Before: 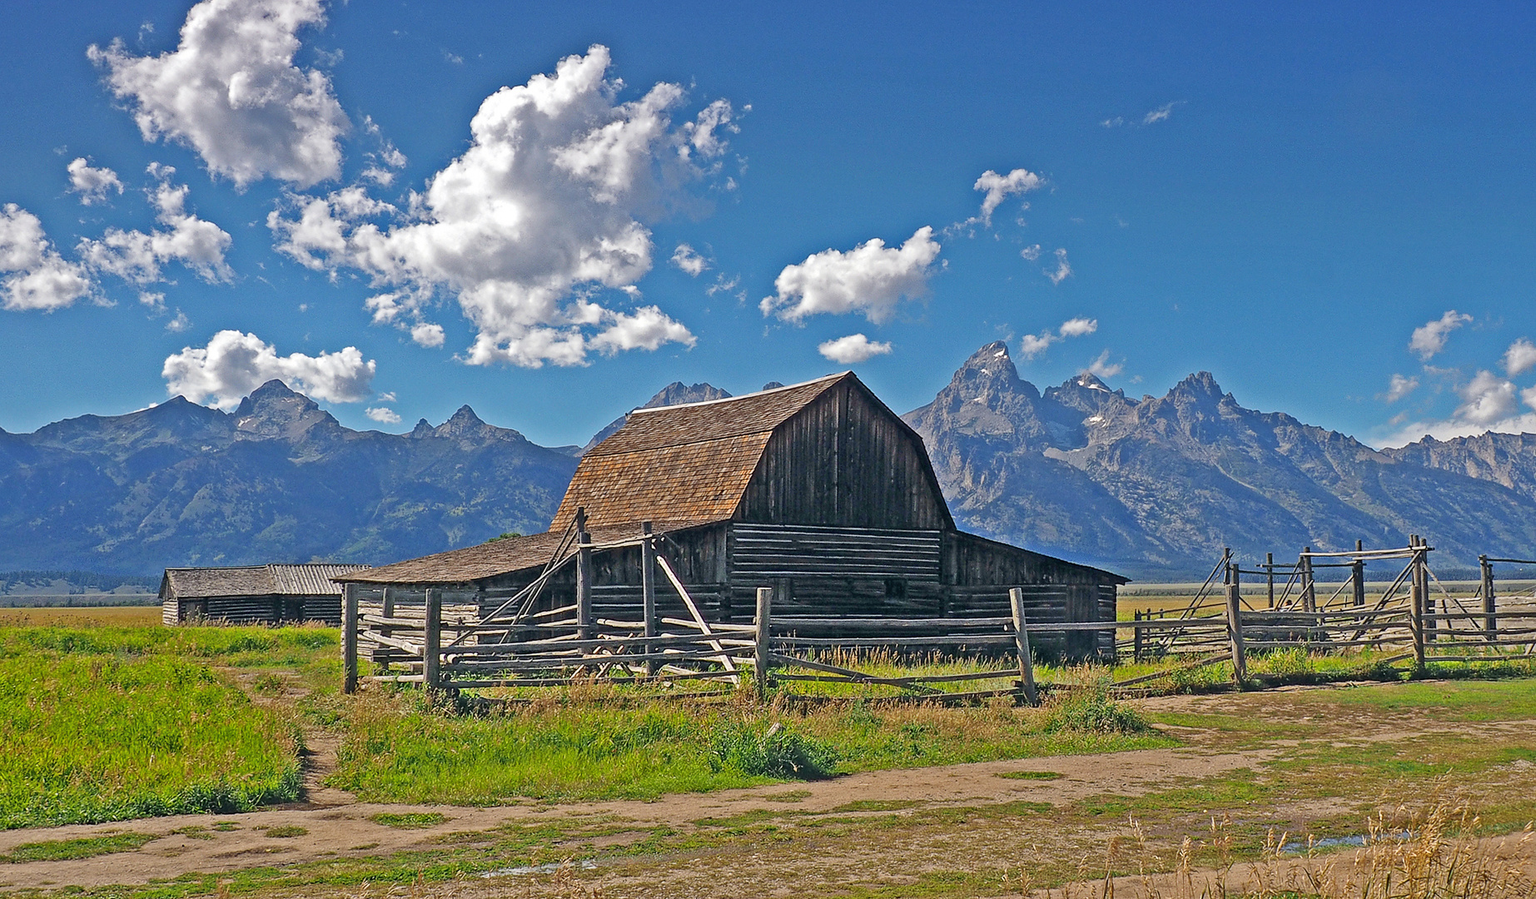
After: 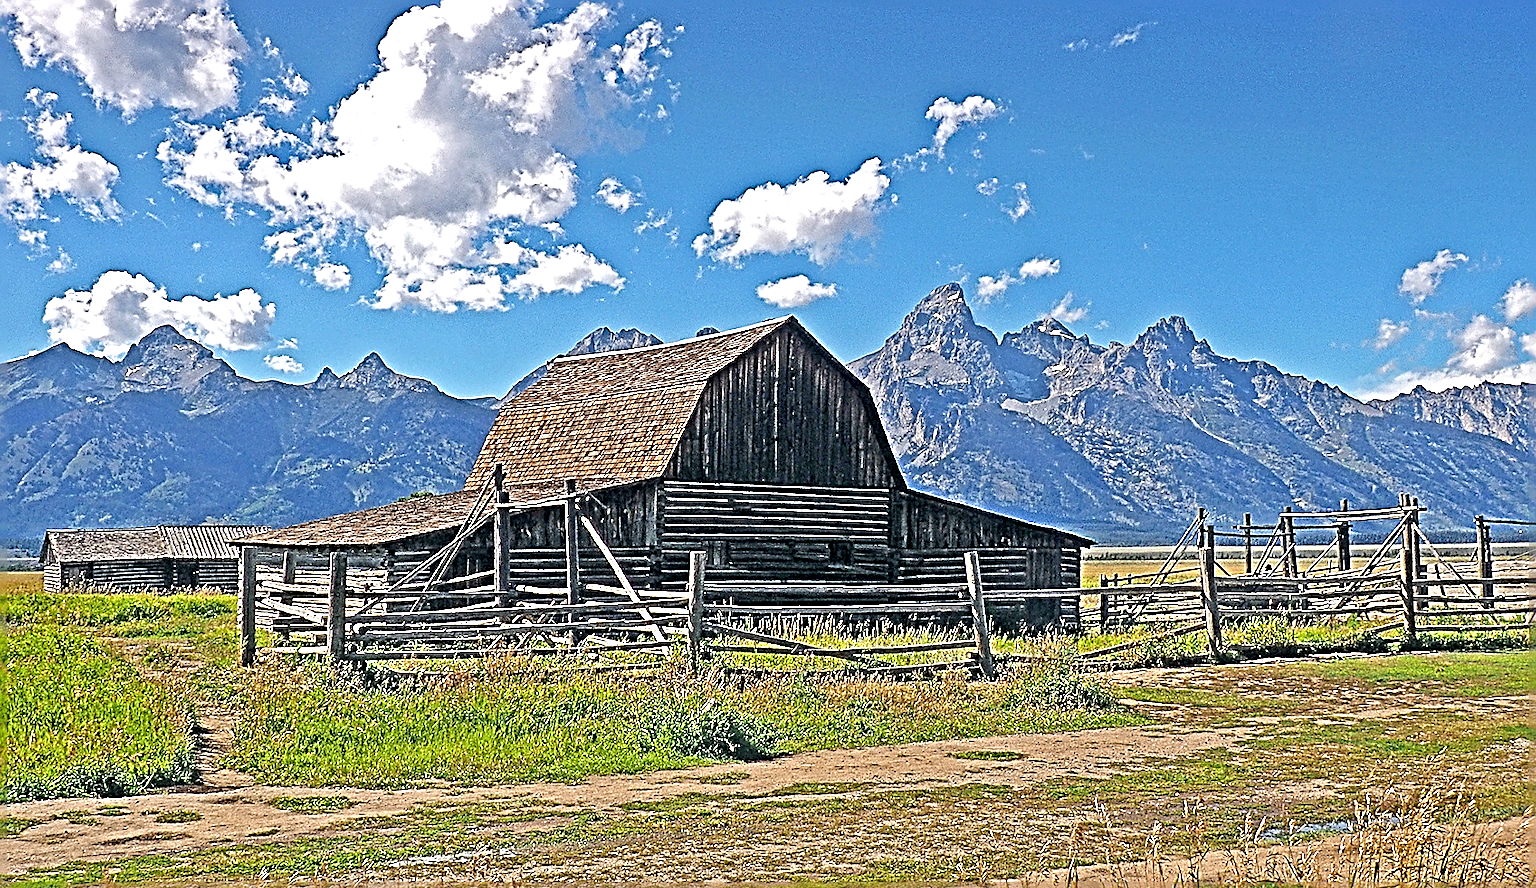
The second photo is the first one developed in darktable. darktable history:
sharpen: radius 3.184, amount 1.739
tone equalizer: -8 EV -0.751 EV, -7 EV -0.712 EV, -6 EV -0.635 EV, -5 EV -0.37 EV, -3 EV 0.395 EV, -2 EV 0.6 EV, -1 EV 0.699 EV, +0 EV 0.739 EV, mask exposure compensation -0.493 EV
crop and rotate: left 7.977%, top 9.069%
